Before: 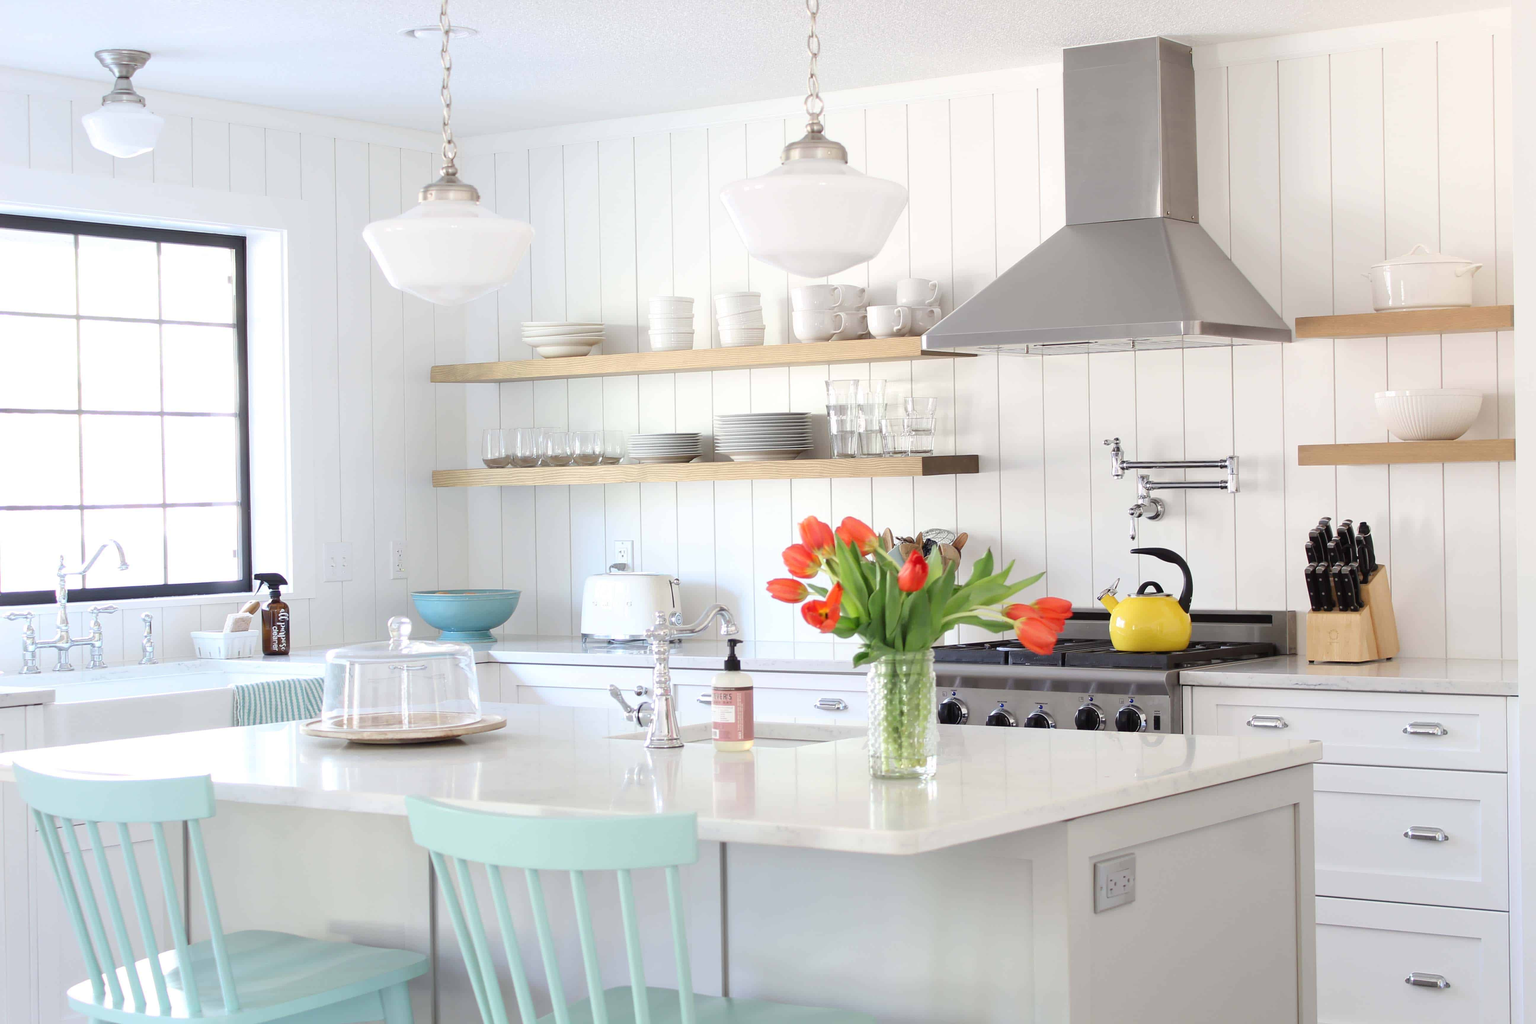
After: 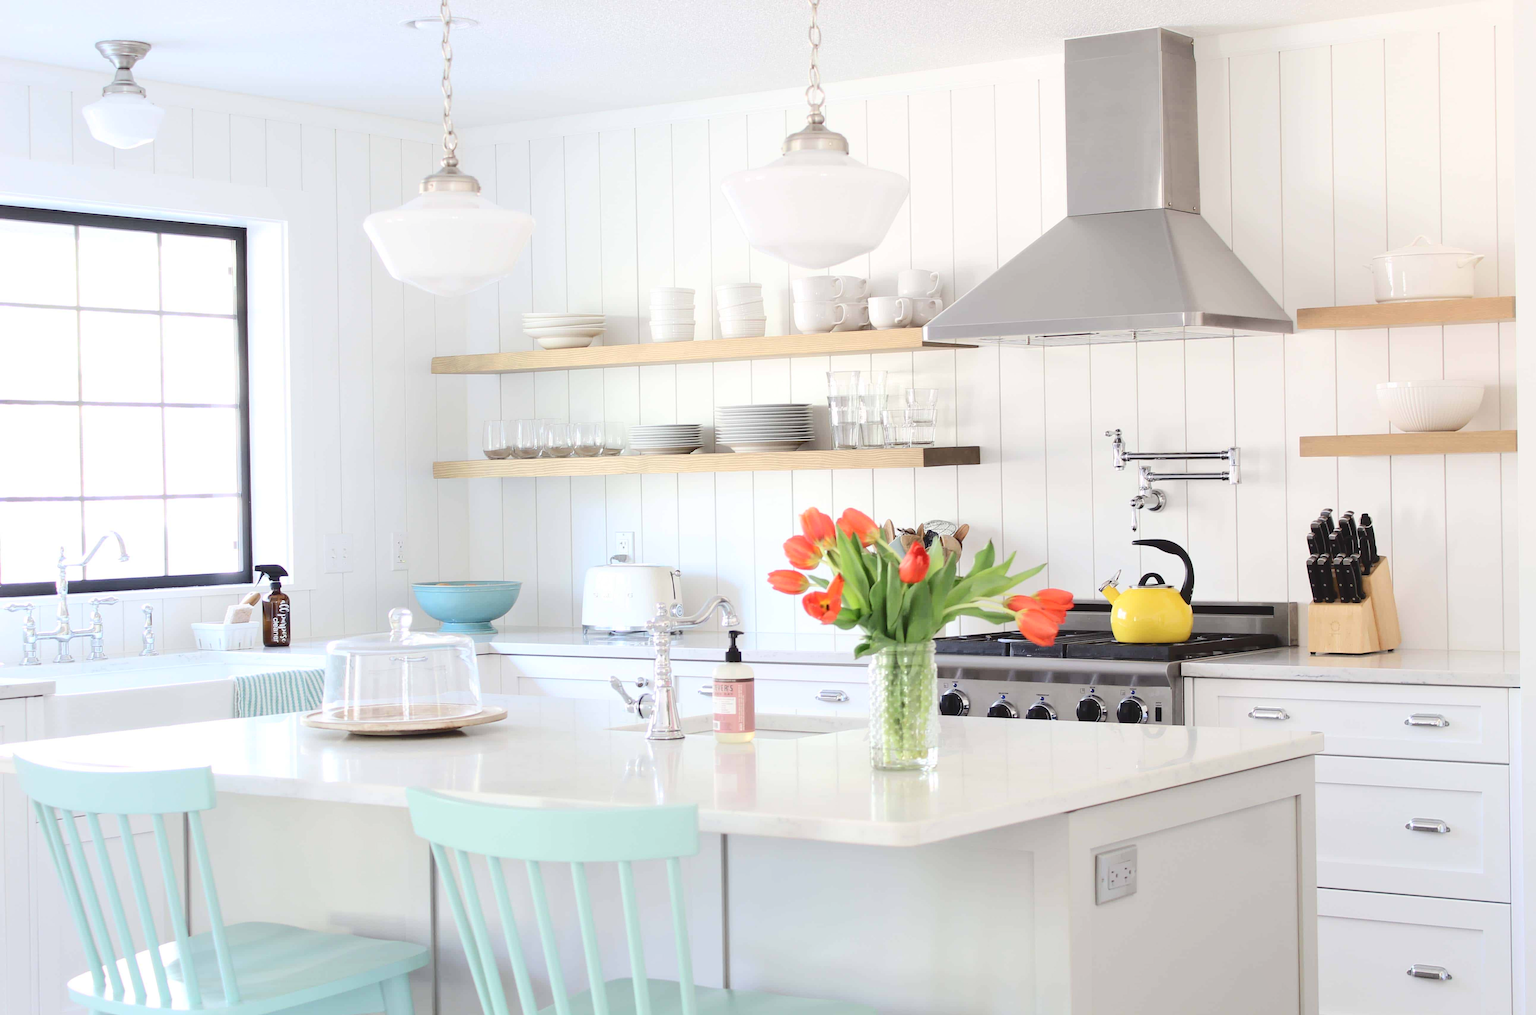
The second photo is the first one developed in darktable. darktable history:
tone equalizer: -8 EV -0.582 EV
crop: top 0.935%, right 0.083%
tone curve: curves: ch0 [(0, 0) (0.003, 0.068) (0.011, 0.079) (0.025, 0.092) (0.044, 0.107) (0.069, 0.121) (0.1, 0.134) (0.136, 0.16) (0.177, 0.198) (0.224, 0.242) (0.277, 0.312) (0.335, 0.384) (0.399, 0.461) (0.468, 0.539) (0.543, 0.622) (0.623, 0.691) (0.709, 0.763) (0.801, 0.833) (0.898, 0.909) (1, 1)], color space Lab, independent channels, preserve colors none
contrast brightness saturation: contrast 0.136
